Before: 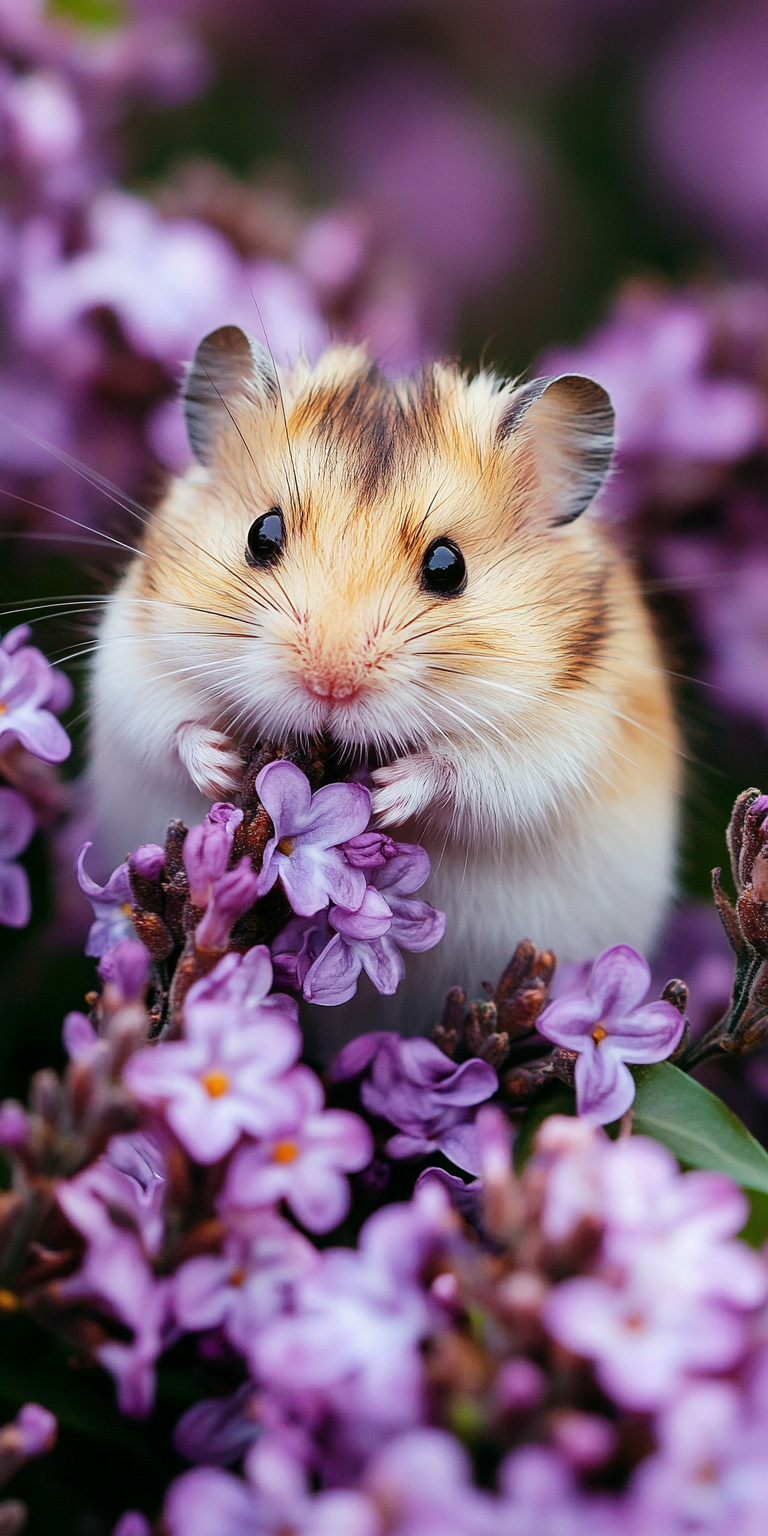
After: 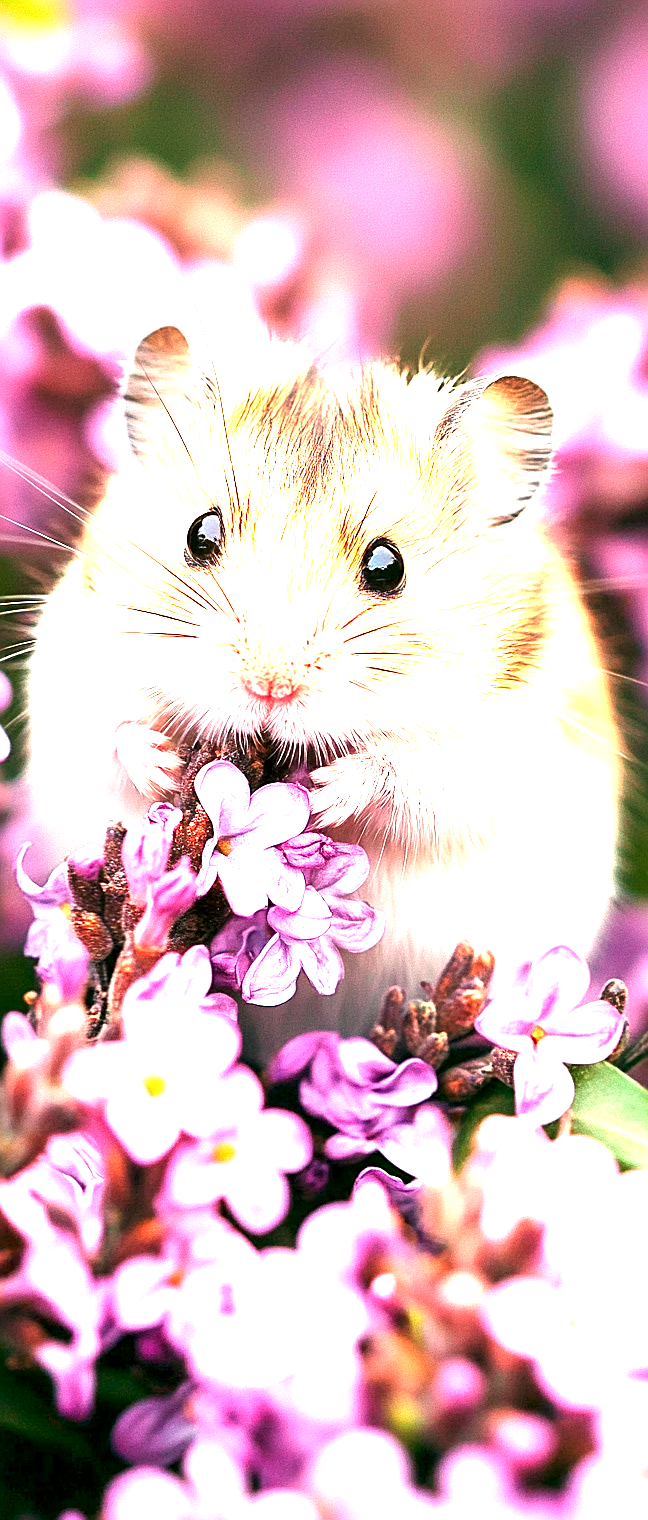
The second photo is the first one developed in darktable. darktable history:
exposure: black level correction 0.001, exposure 2.607 EV, compensate exposure bias true, compensate highlight preservation false
sharpen: on, module defaults
crop: left 8.026%, right 7.374%
white balance: red 1.138, green 0.996, blue 0.812
